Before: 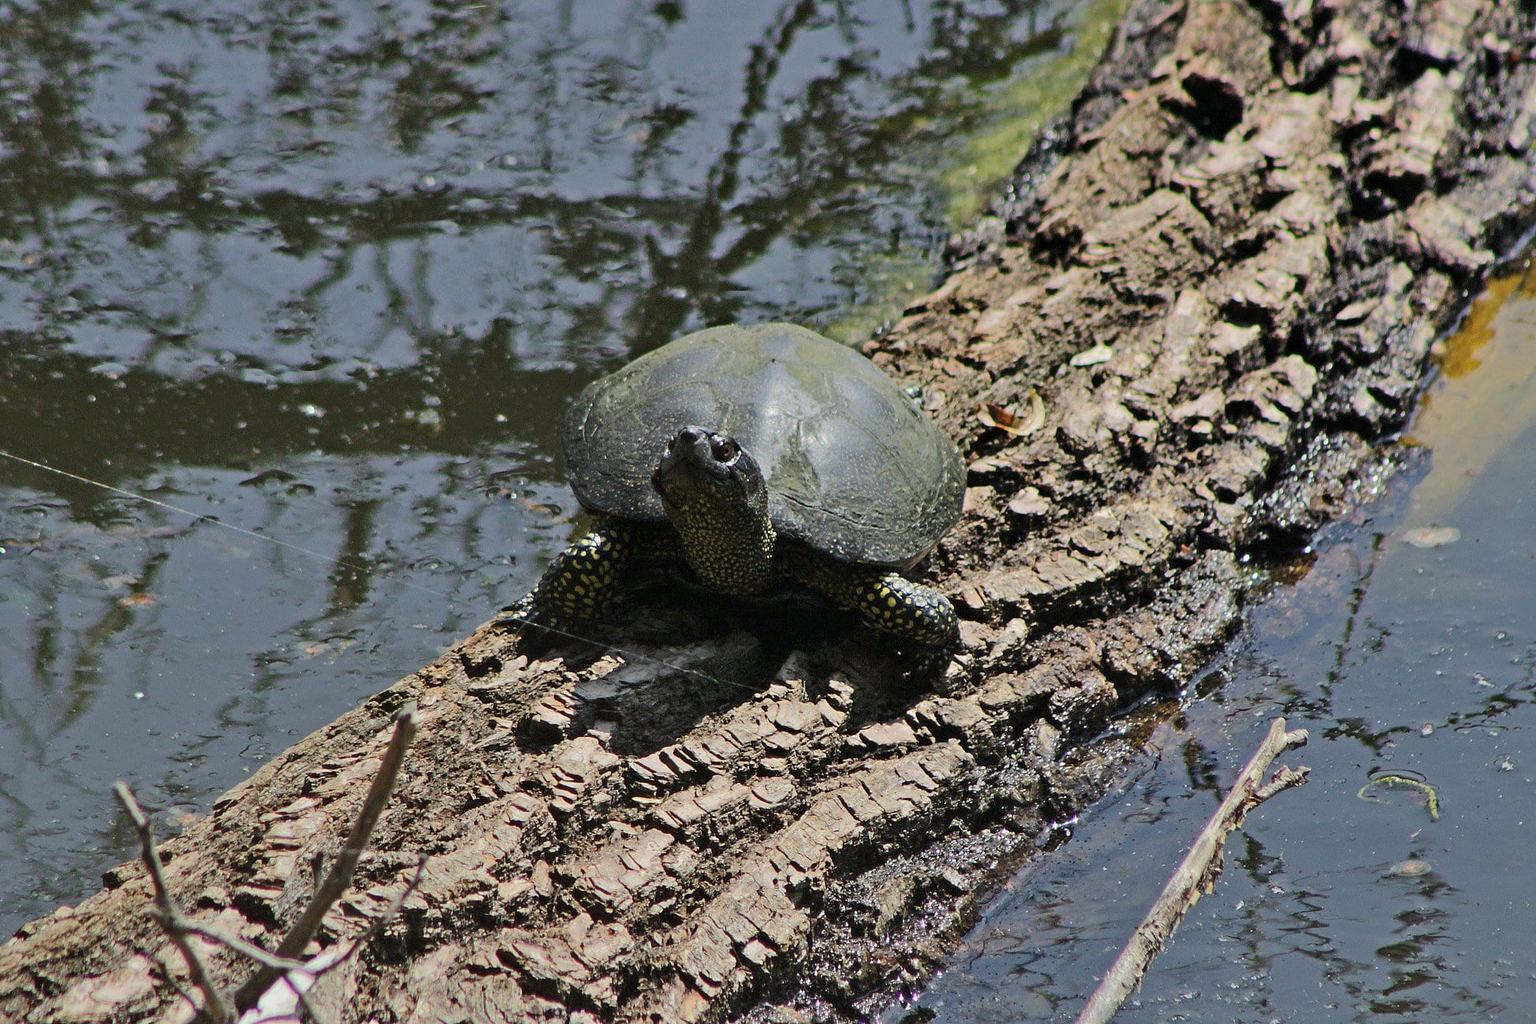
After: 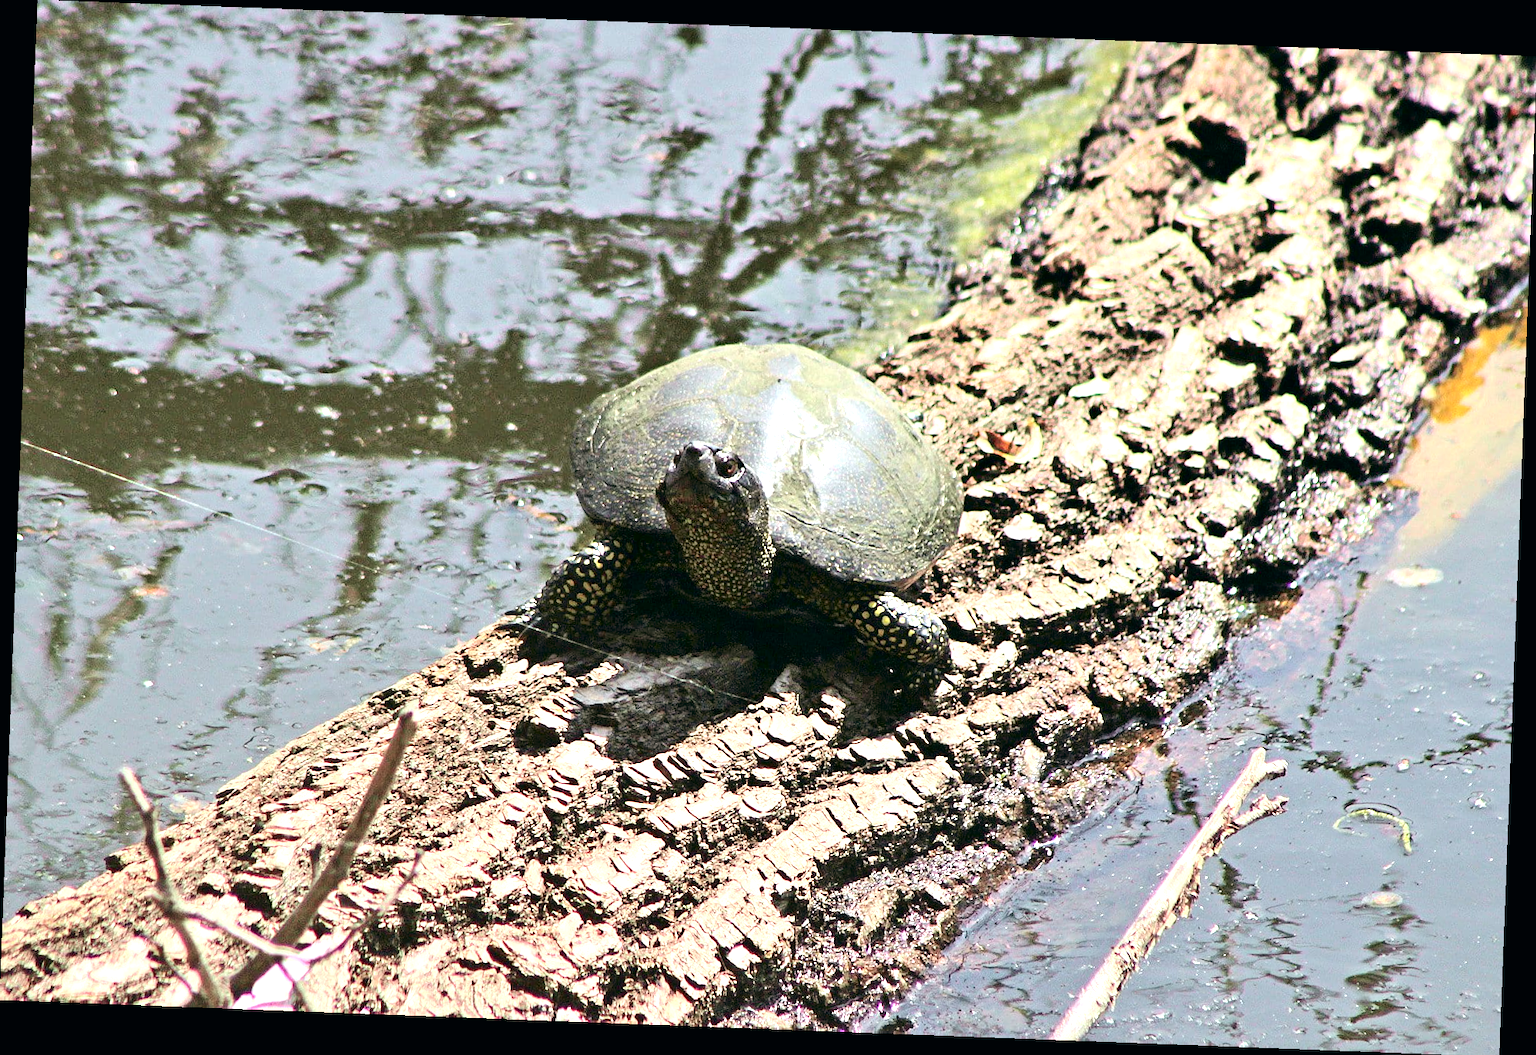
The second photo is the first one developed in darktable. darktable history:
tone curve: curves: ch0 [(0.003, 0) (0.066, 0.023) (0.149, 0.094) (0.264, 0.238) (0.395, 0.421) (0.517, 0.56) (0.688, 0.743) (0.813, 0.846) (1, 1)]; ch1 [(0, 0) (0.164, 0.115) (0.337, 0.332) (0.39, 0.398) (0.464, 0.461) (0.501, 0.5) (0.521, 0.535) (0.571, 0.588) (0.652, 0.681) (0.733, 0.749) (0.811, 0.796) (1, 1)]; ch2 [(0, 0) (0.337, 0.382) (0.464, 0.476) (0.501, 0.502) (0.527, 0.54) (0.556, 0.567) (0.6, 0.59) (0.687, 0.675) (1, 1)], color space Lab, independent channels, preserve colors none
color balance: lift [1, 0.998, 1.001, 1.002], gamma [1, 1.02, 1, 0.98], gain [1, 1.02, 1.003, 0.98]
rotate and perspective: rotation 2.17°, automatic cropping off
exposure: black level correction 0, exposure 1.388 EV, compensate exposure bias true, compensate highlight preservation false
